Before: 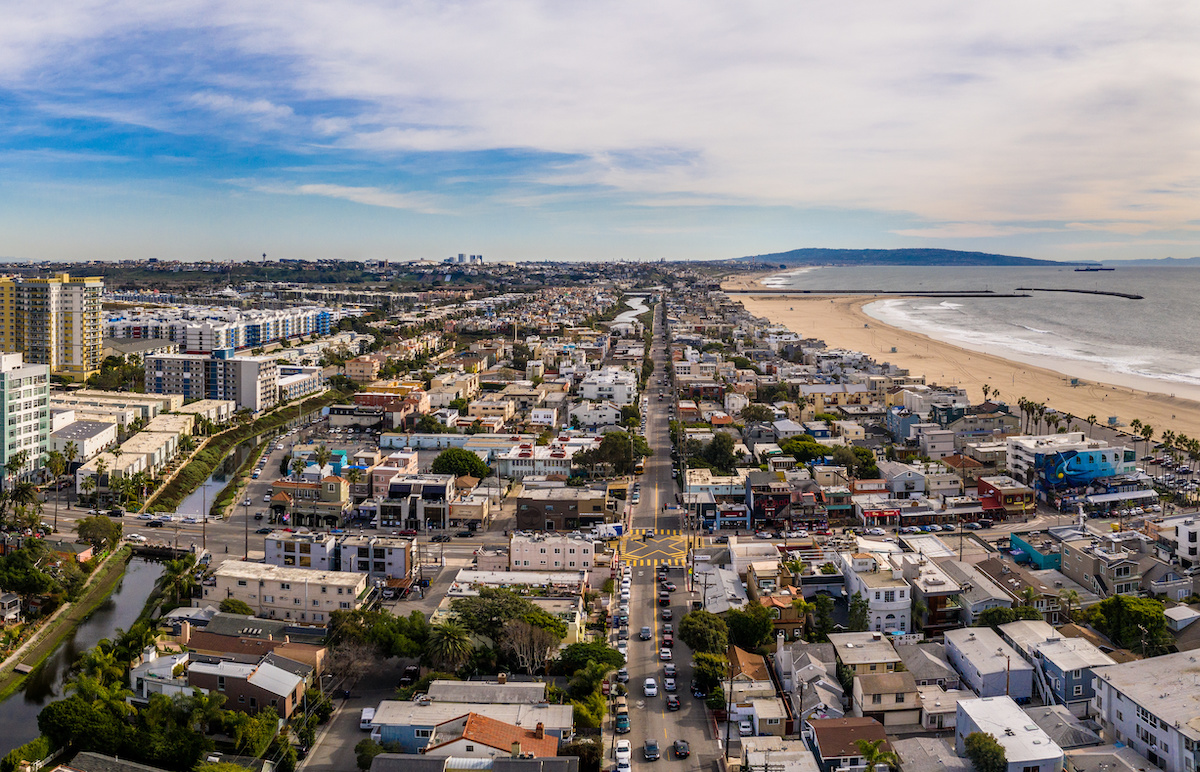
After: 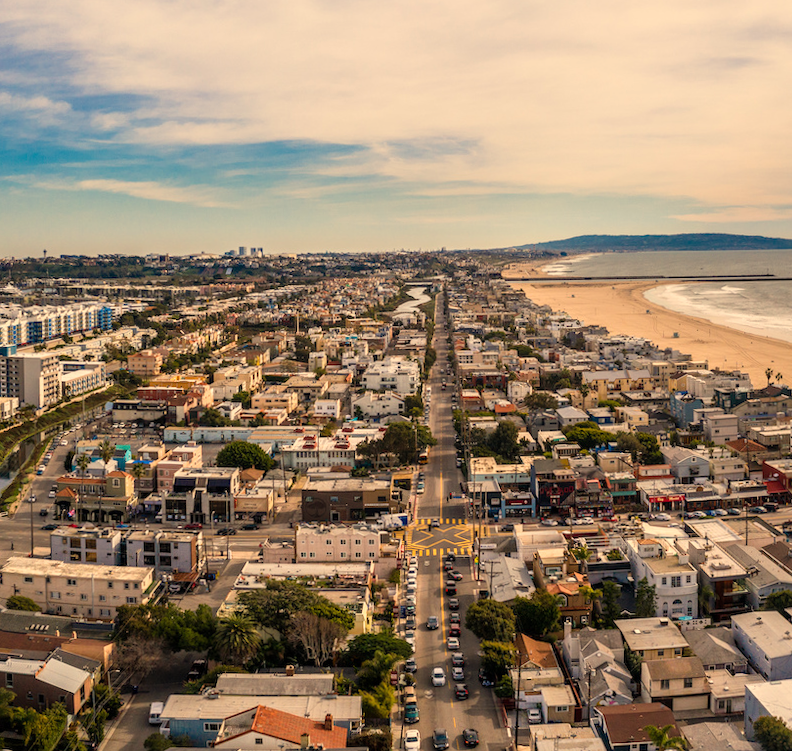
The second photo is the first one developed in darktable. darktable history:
rotate and perspective: rotation -1°, crop left 0.011, crop right 0.989, crop top 0.025, crop bottom 0.975
crop and rotate: left 17.732%, right 15.423%
white balance: red 1.123, blue 0.83
